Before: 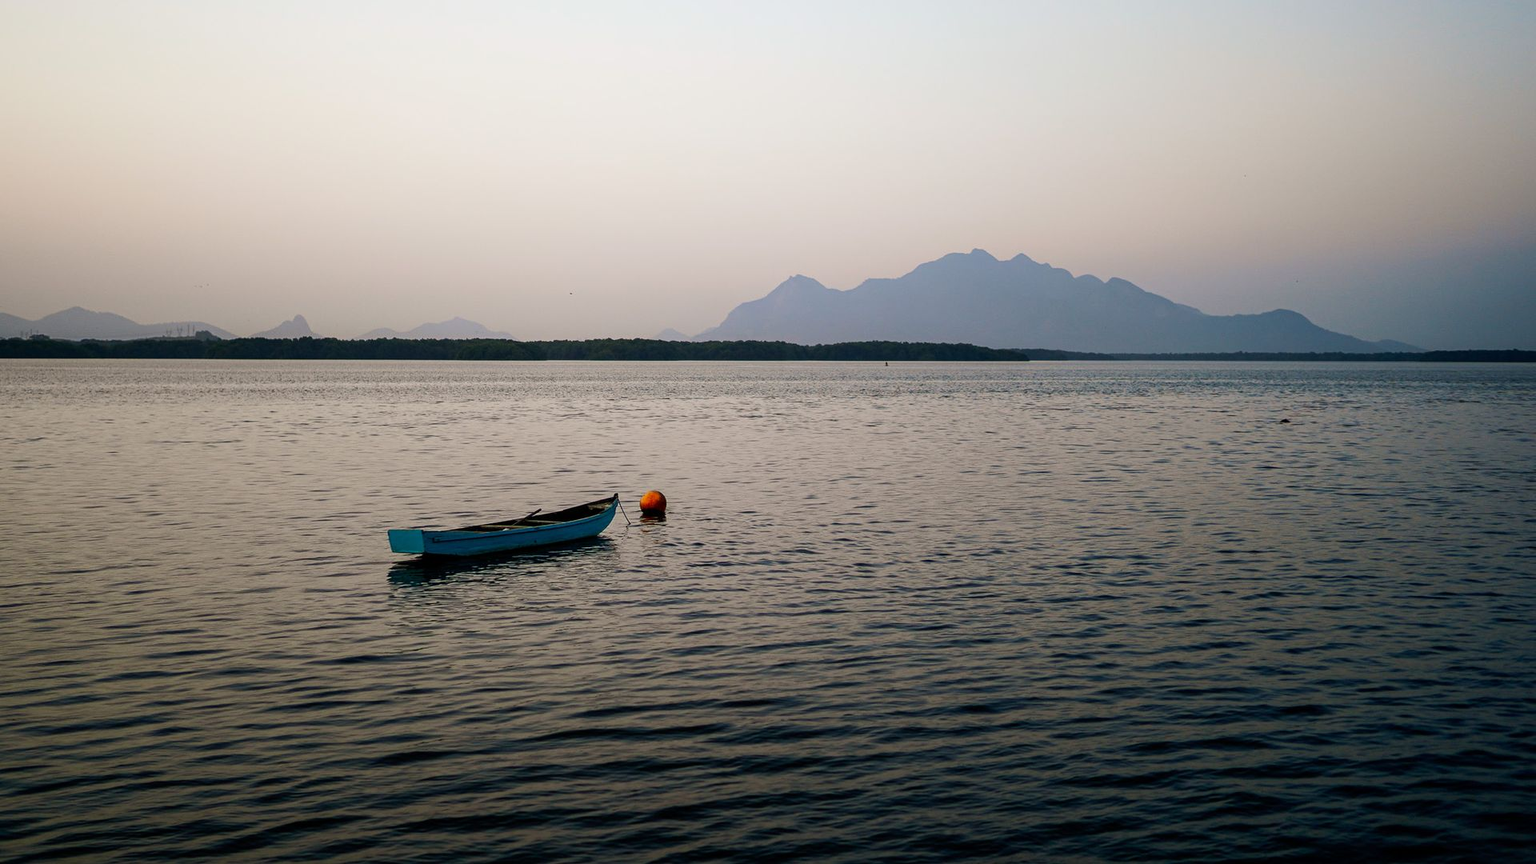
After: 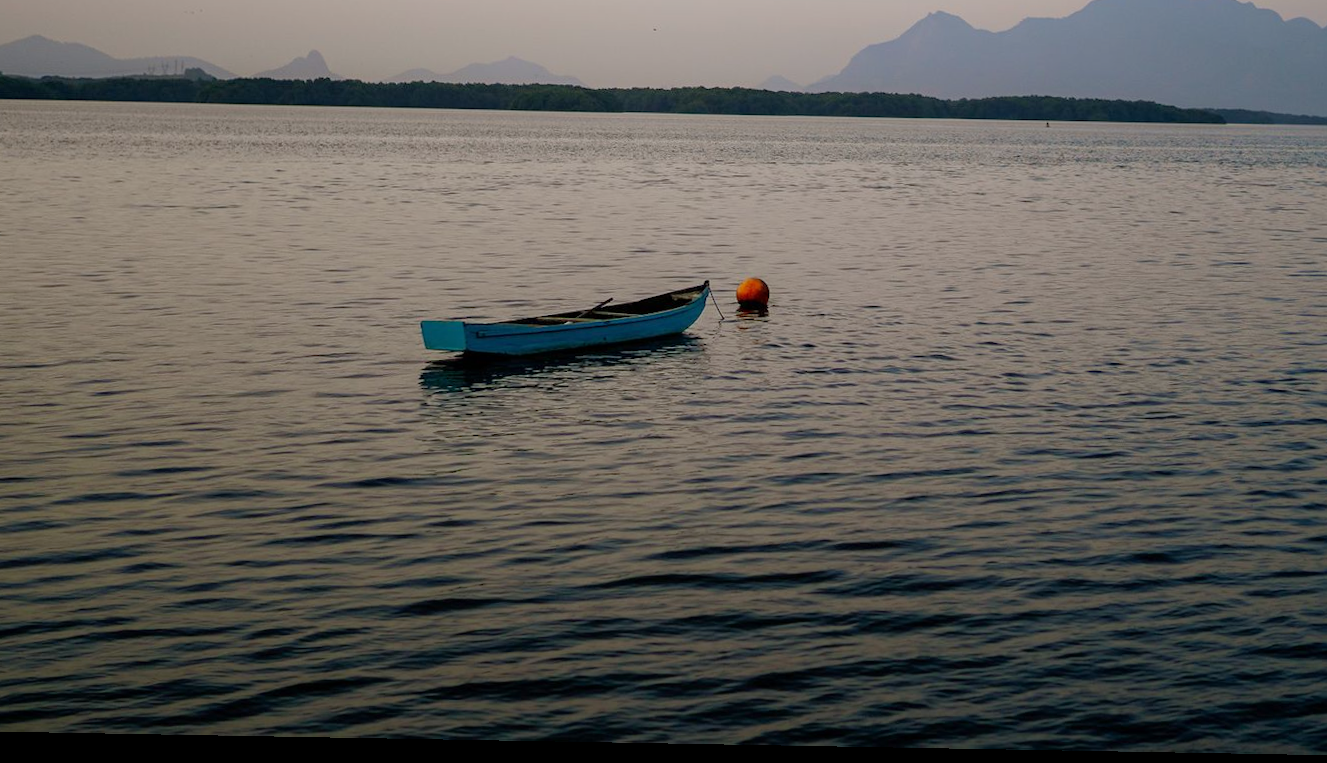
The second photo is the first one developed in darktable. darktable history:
tone equalizer: -8 EV 0.217 EV, -7 EV 0.418 EV, -6 EV 0.399 EV, -5 EV 0.246 EV, -3 EV -0.259 EV, -2 EV -0.404 EV, -1 EV -0.41 EV, +0 EV -0.246 EV, edges refinement/feathering 500, mask exposure compensation -1.57 EV, preserve details no
crop and rotate: angle -1.02°, left 3.709%, top 31.492%, right 27.826%
